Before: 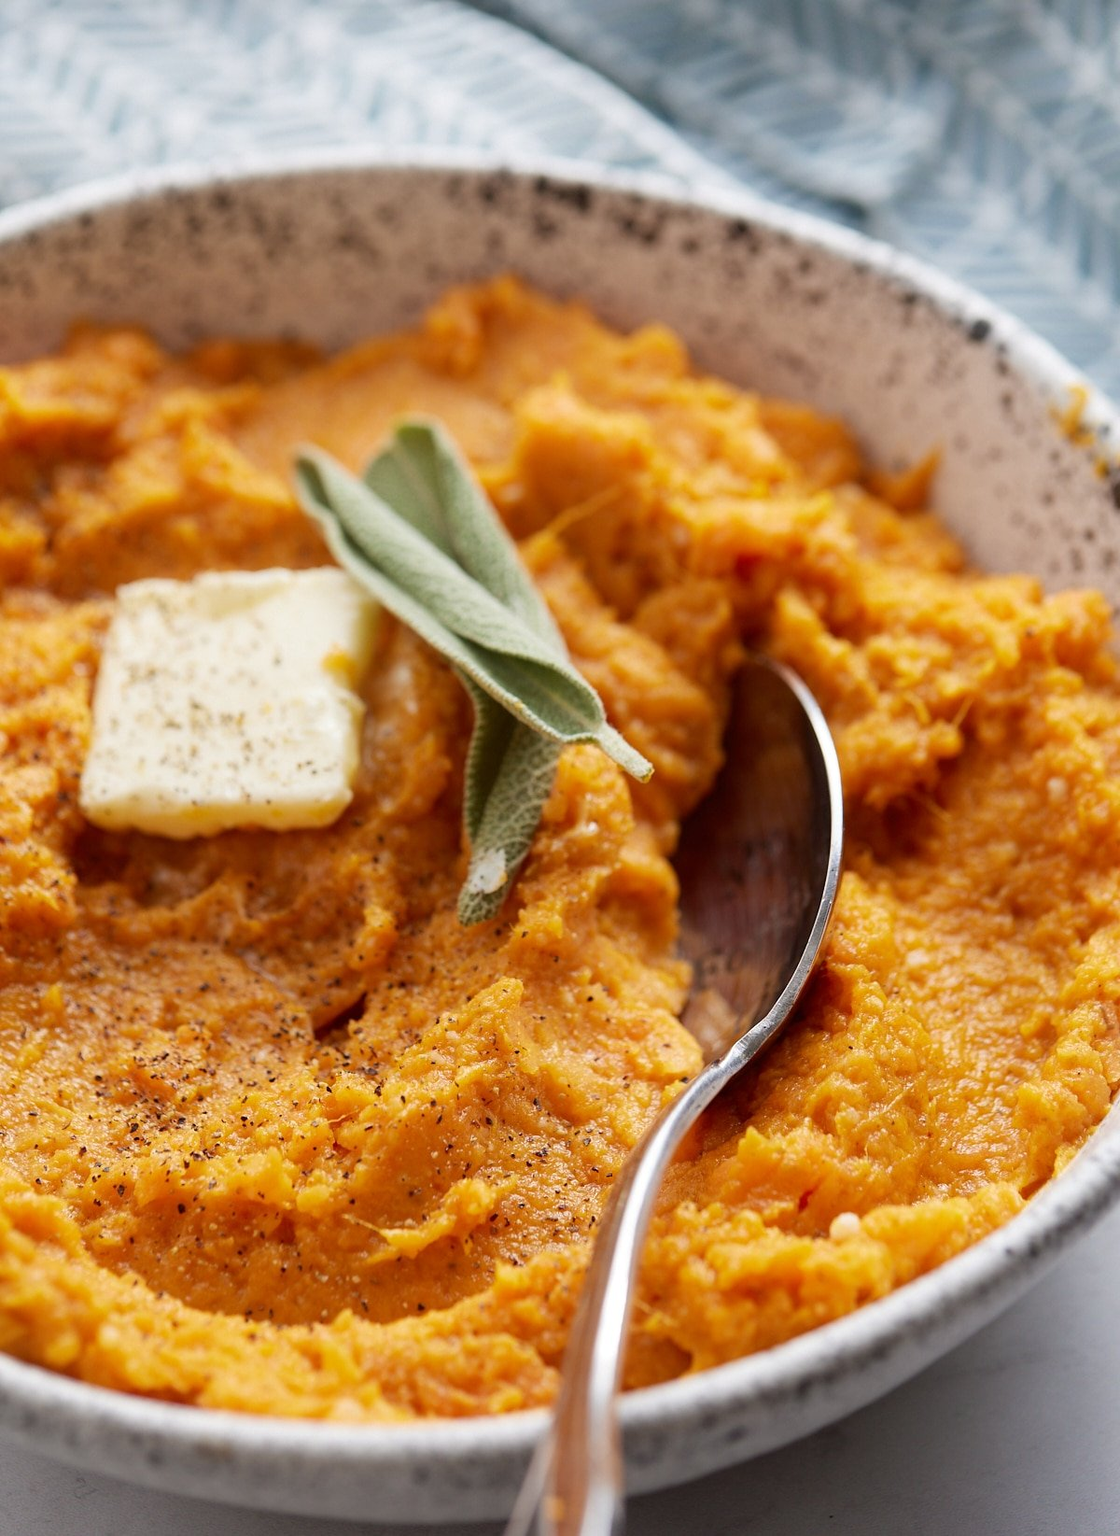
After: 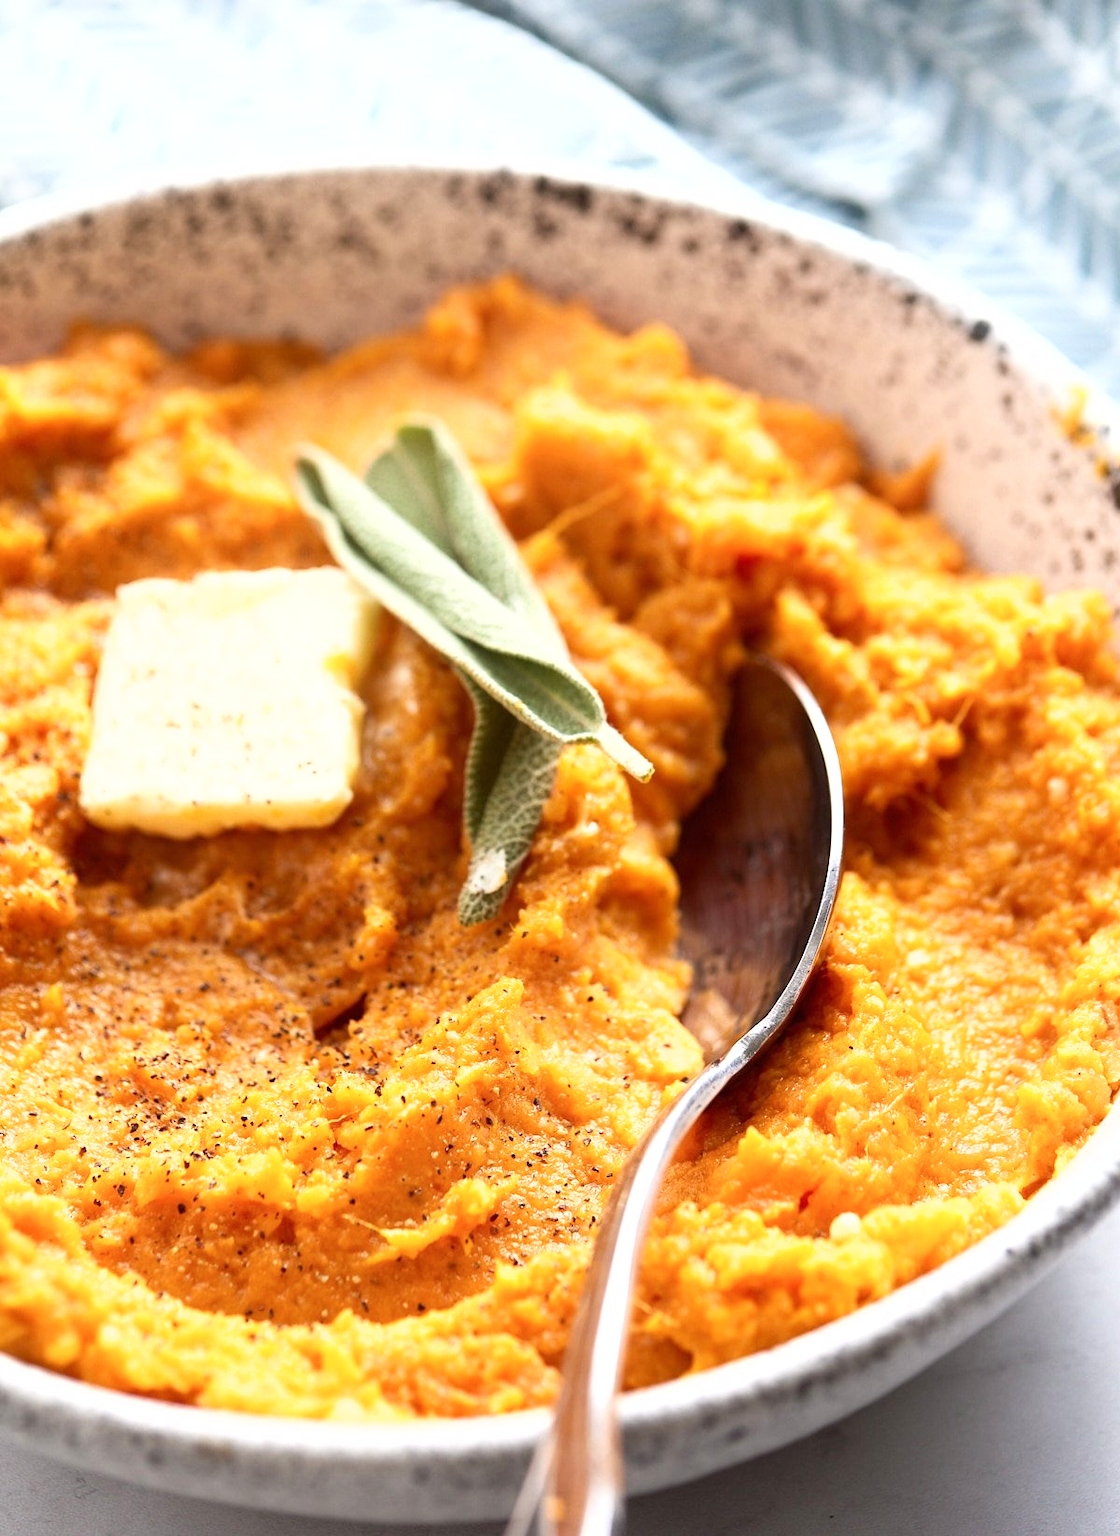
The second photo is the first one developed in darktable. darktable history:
tone equalizer: -8 EV -0.72 EV, -7 EV -0.722 EV, -6 EV -0.629 EV, -5 EV -0.411 EV, -3 EV 0.371 EV, -2 EV 0.6 EV, -1 EV 0.682 EV, +0 EV 0.765 EV, smoothing diameter 24.78%, edges refinement/feathering 14.54, preserve details guided filter
shadows and highlights: shadows 0.506, highlights 40.91, highlights color adjustment 56.78%
